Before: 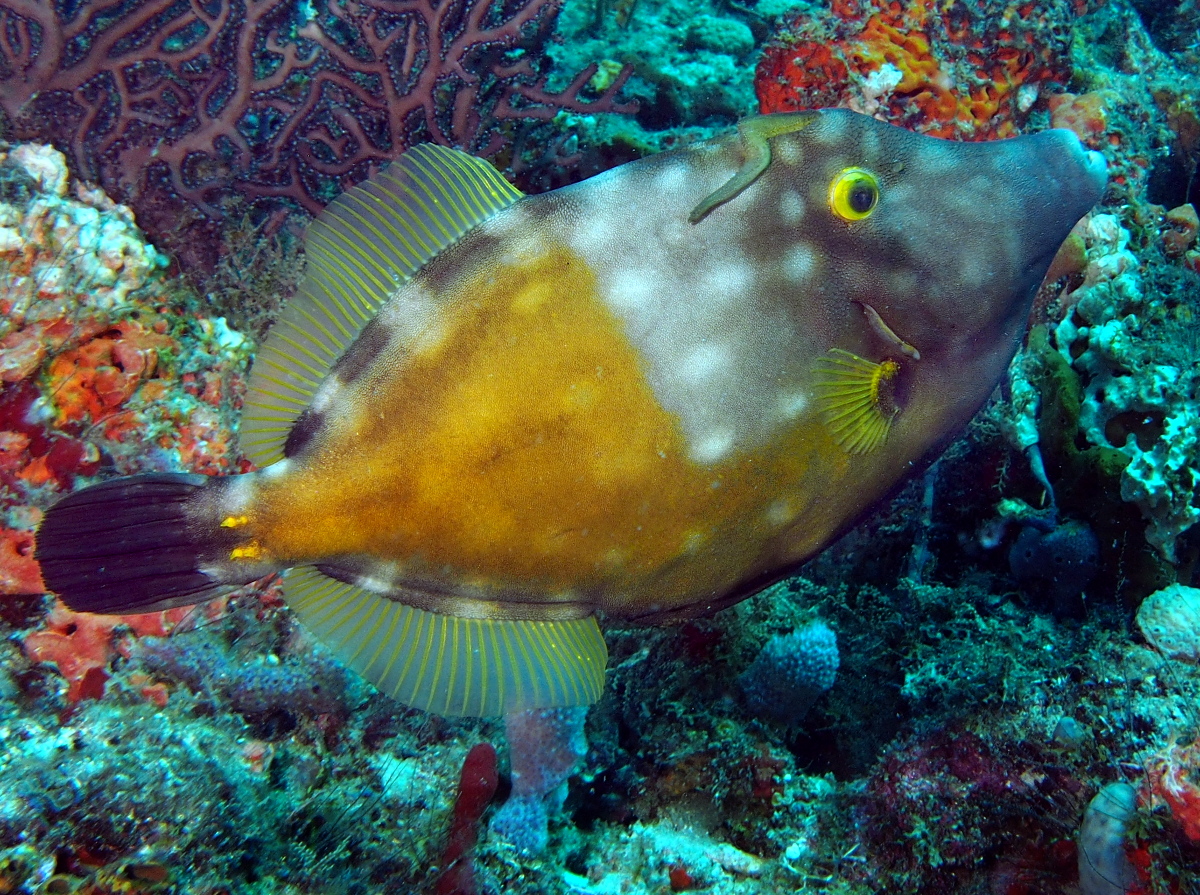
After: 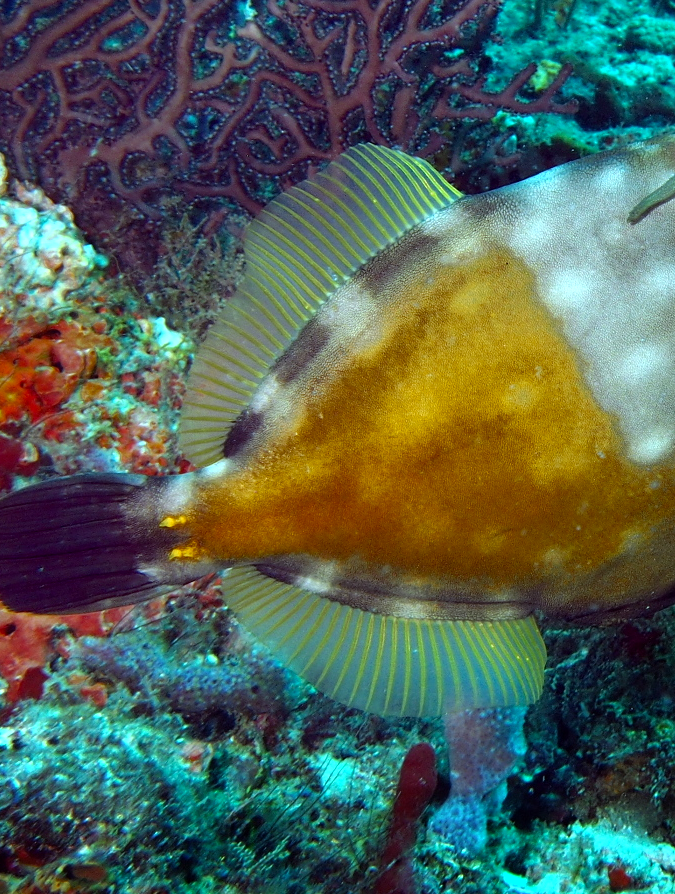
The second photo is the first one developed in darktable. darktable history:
color zones: curves: ch0 [(0.11, 0.396) (0.195, 0.36) (0.25, 0.5) (0.303, 0.412) (0.357, 0.544) (0.75, 0.5) (0.967, 0.328)]; ch1 [(0, 0.468) (0.112, 0.512) (0.202, 0.6) (0.25, 0.5) (0.307, 0.352) (0.357, 0.544) (0.75, 0.5) (0.963, 0.524)]
crop: left 5.114%, right 38.589%
